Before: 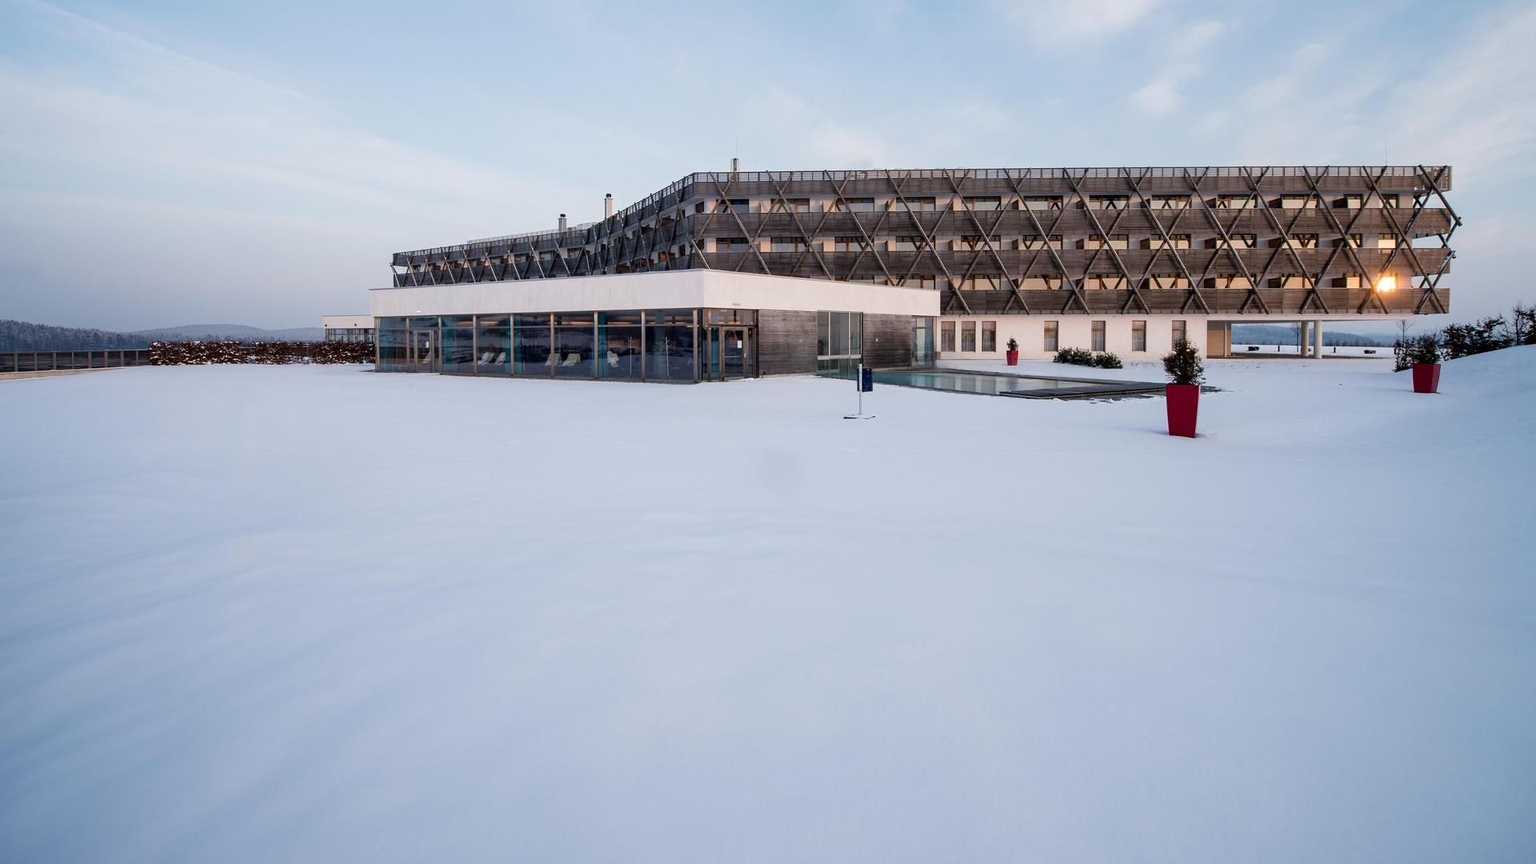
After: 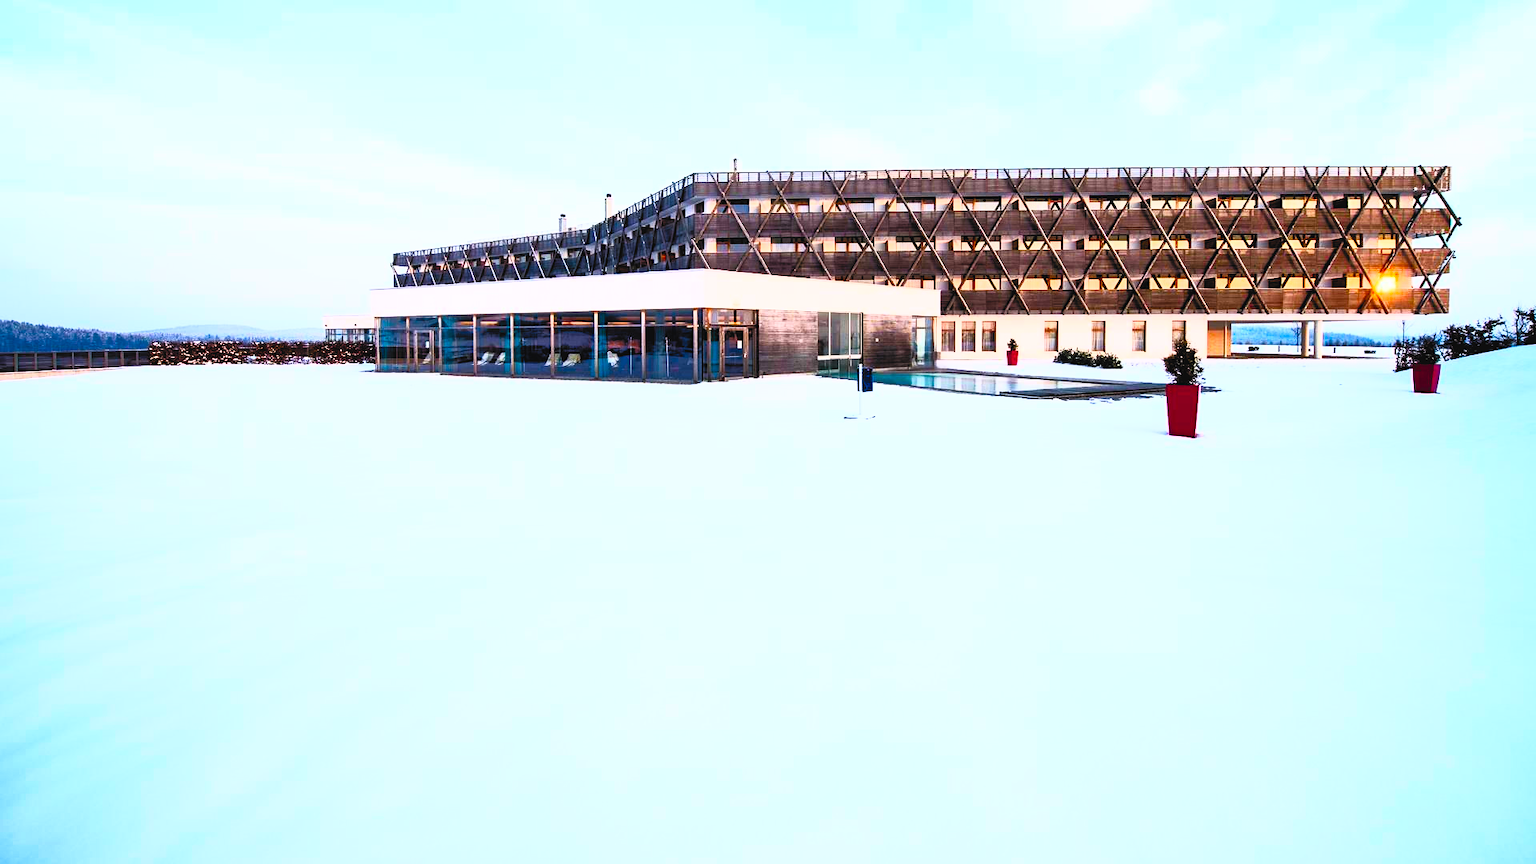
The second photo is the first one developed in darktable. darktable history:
color balance rgb: perceptual saturation grading › global saturation 24.07%, perceptual saturation grading › highlights -23.466%, perceptual saturation grading › mid-tones 24.349%, perceptual saturation grading › shadows 40.429%
filmic rgb: black relative exposure -5.72 EV, white relative exposure 3.39 EV, hardness 3.66, iterations of high-quality reconstruction 0
contrast brightness saturation: contrast 0.999, brightness 1, saturation 0.988
